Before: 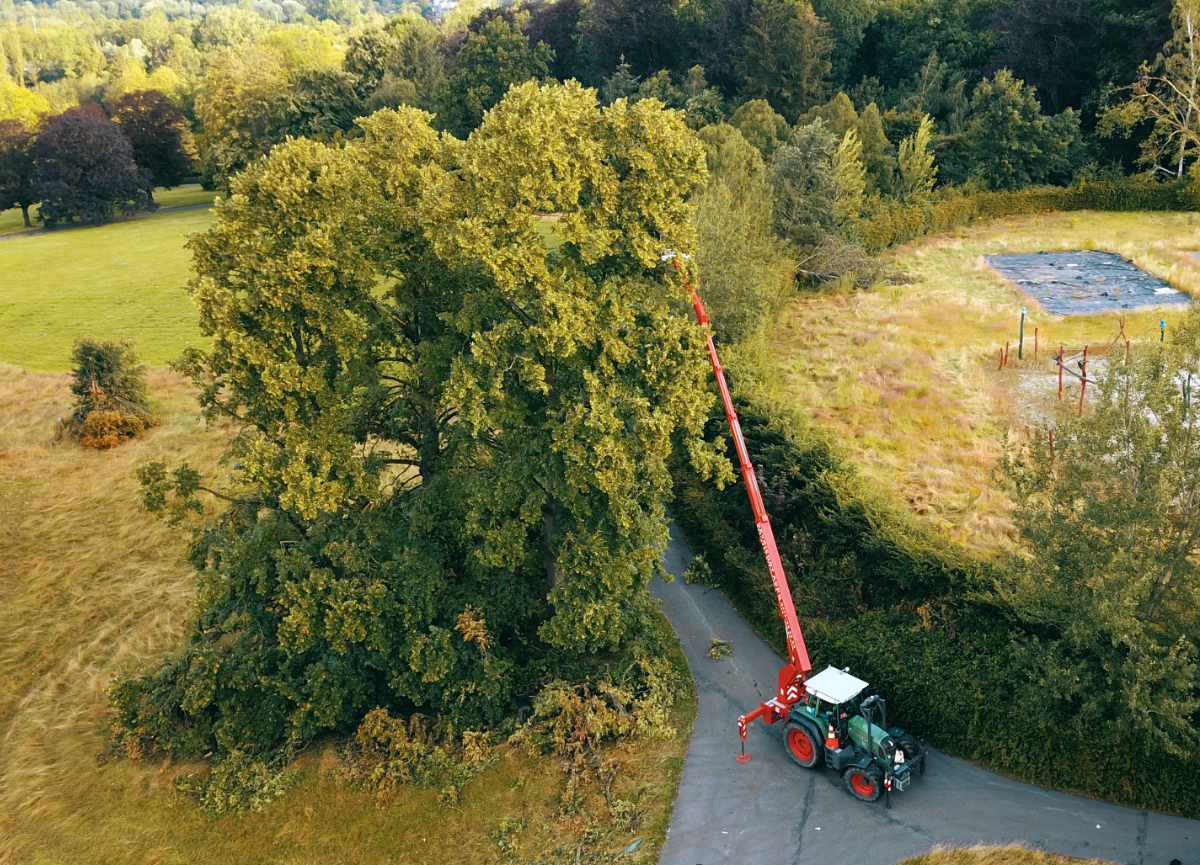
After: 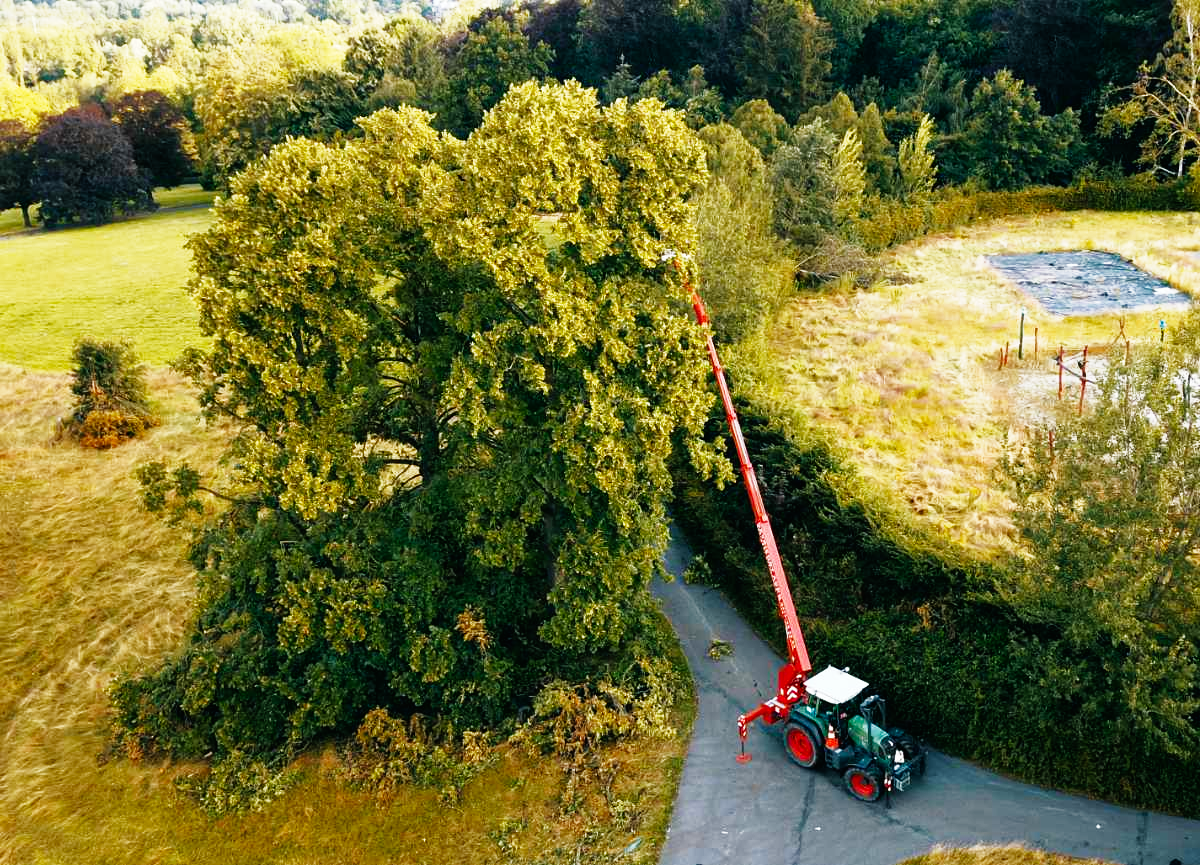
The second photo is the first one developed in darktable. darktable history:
base curve: curves: ch0 [(0, 0) (0, 0.001) (0.001, 0.001) (0.004, 0.002) (0.007, 0.004) (0.015, 0.013) (0.033, 0.045) (0.052, 0.096) (0.075, 0.17) (0.099, 0.241) (0.163, 0.42) (0.219, 0.55) (0.259, 0.616) (0.327, 0.722) (0.365, 0.765) (0.522, 0.873) (0.547, 0.881) (0.689, 0.919) (0.826, 0.952) (1, 1)], preserve colors none
rgb curve: curves: ch0 [(0, 0) (0.415, 0.237) (1, 1)]
